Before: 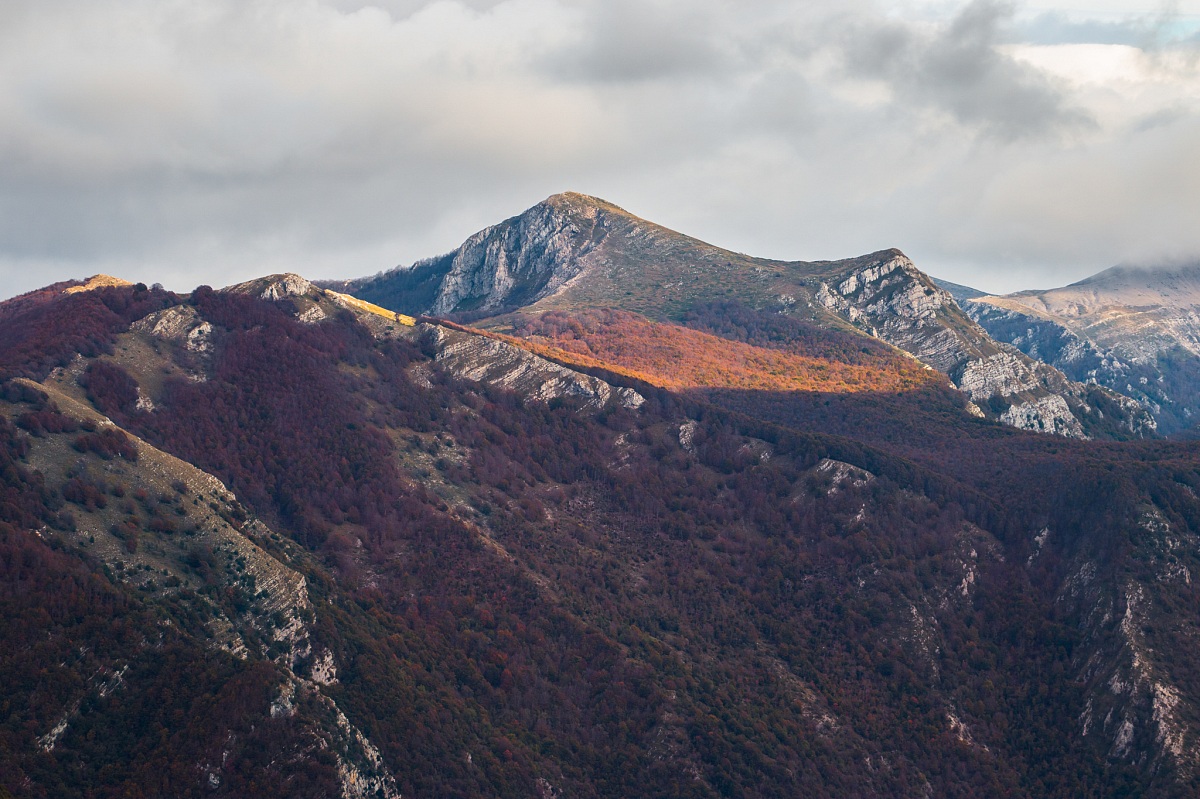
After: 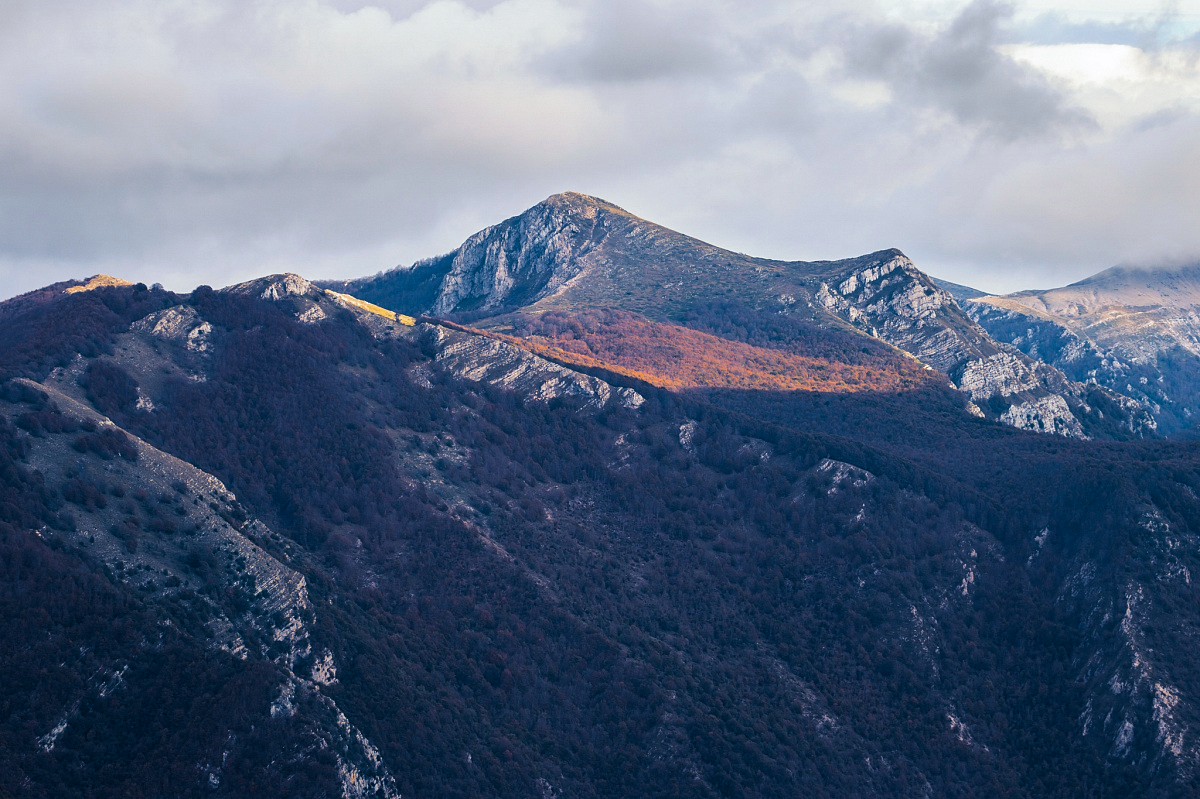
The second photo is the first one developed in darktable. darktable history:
white balance: red 0.984, blue 1.059
split-toning: shadows › hue 226.8°, shadows › saturation 0.84
